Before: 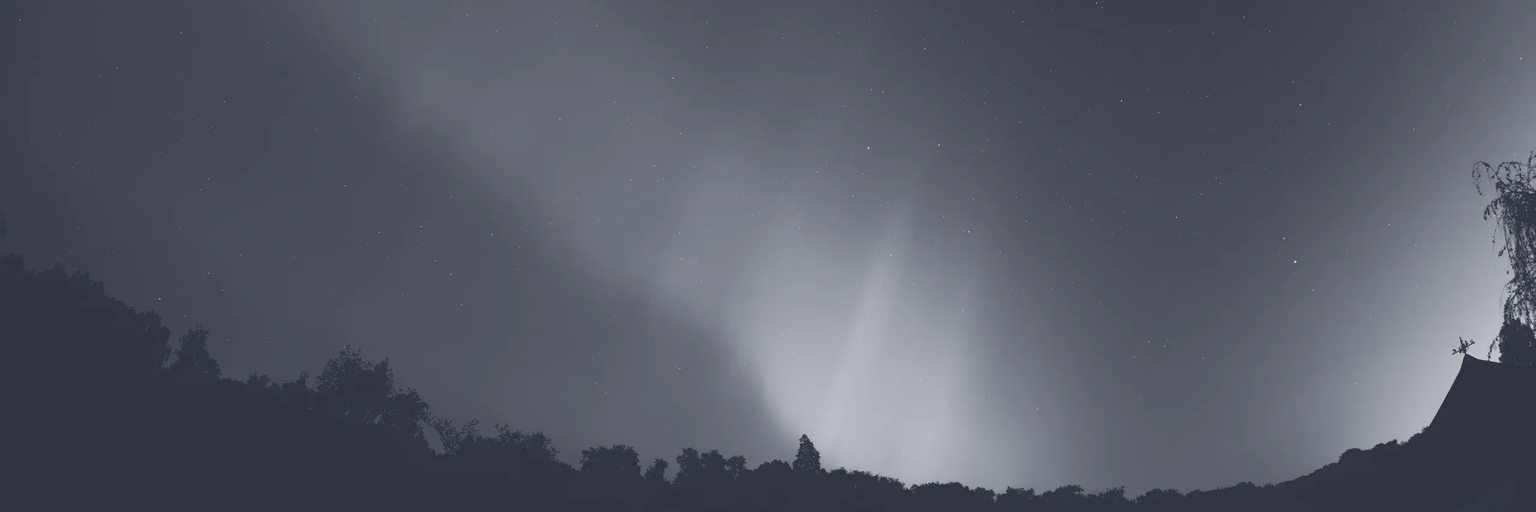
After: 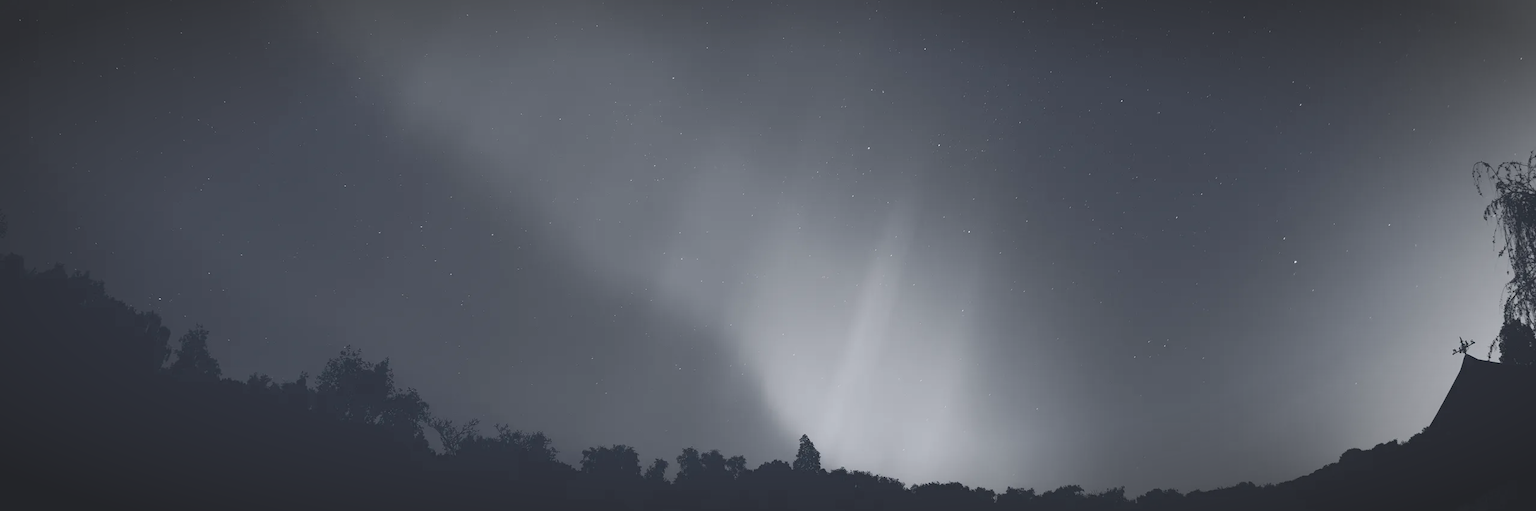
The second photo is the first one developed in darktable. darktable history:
tone equalizer: -8 EV -0.571 EV, mask exposure compensation -0.496 EV
vignetting: automatic ratio true, unbound false
